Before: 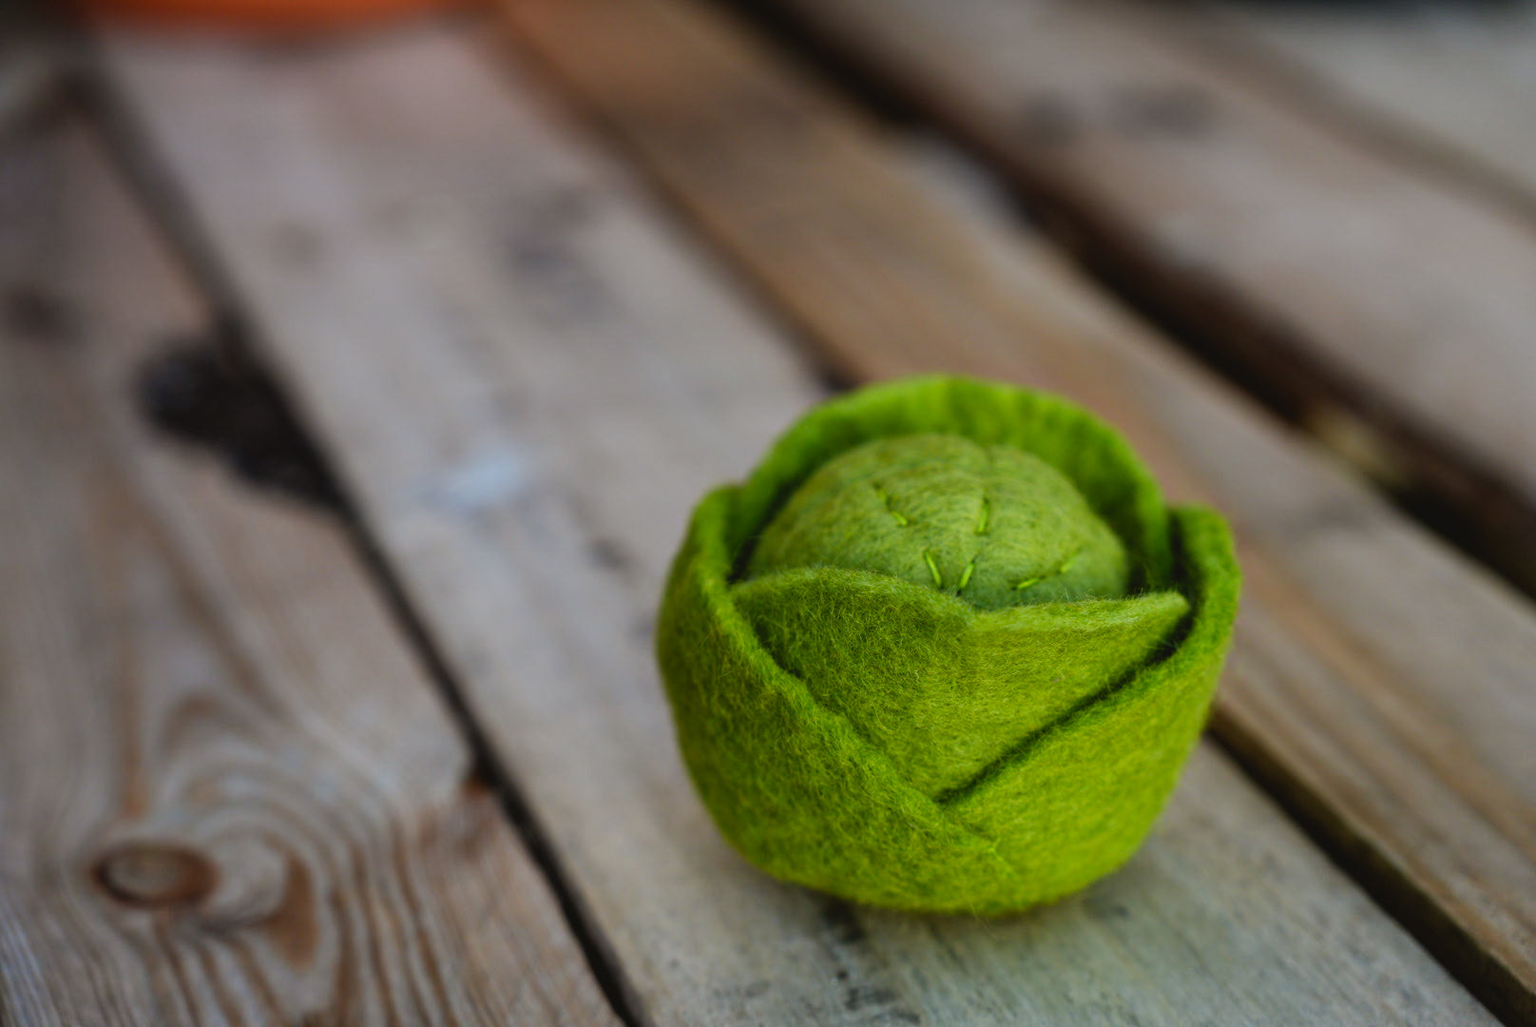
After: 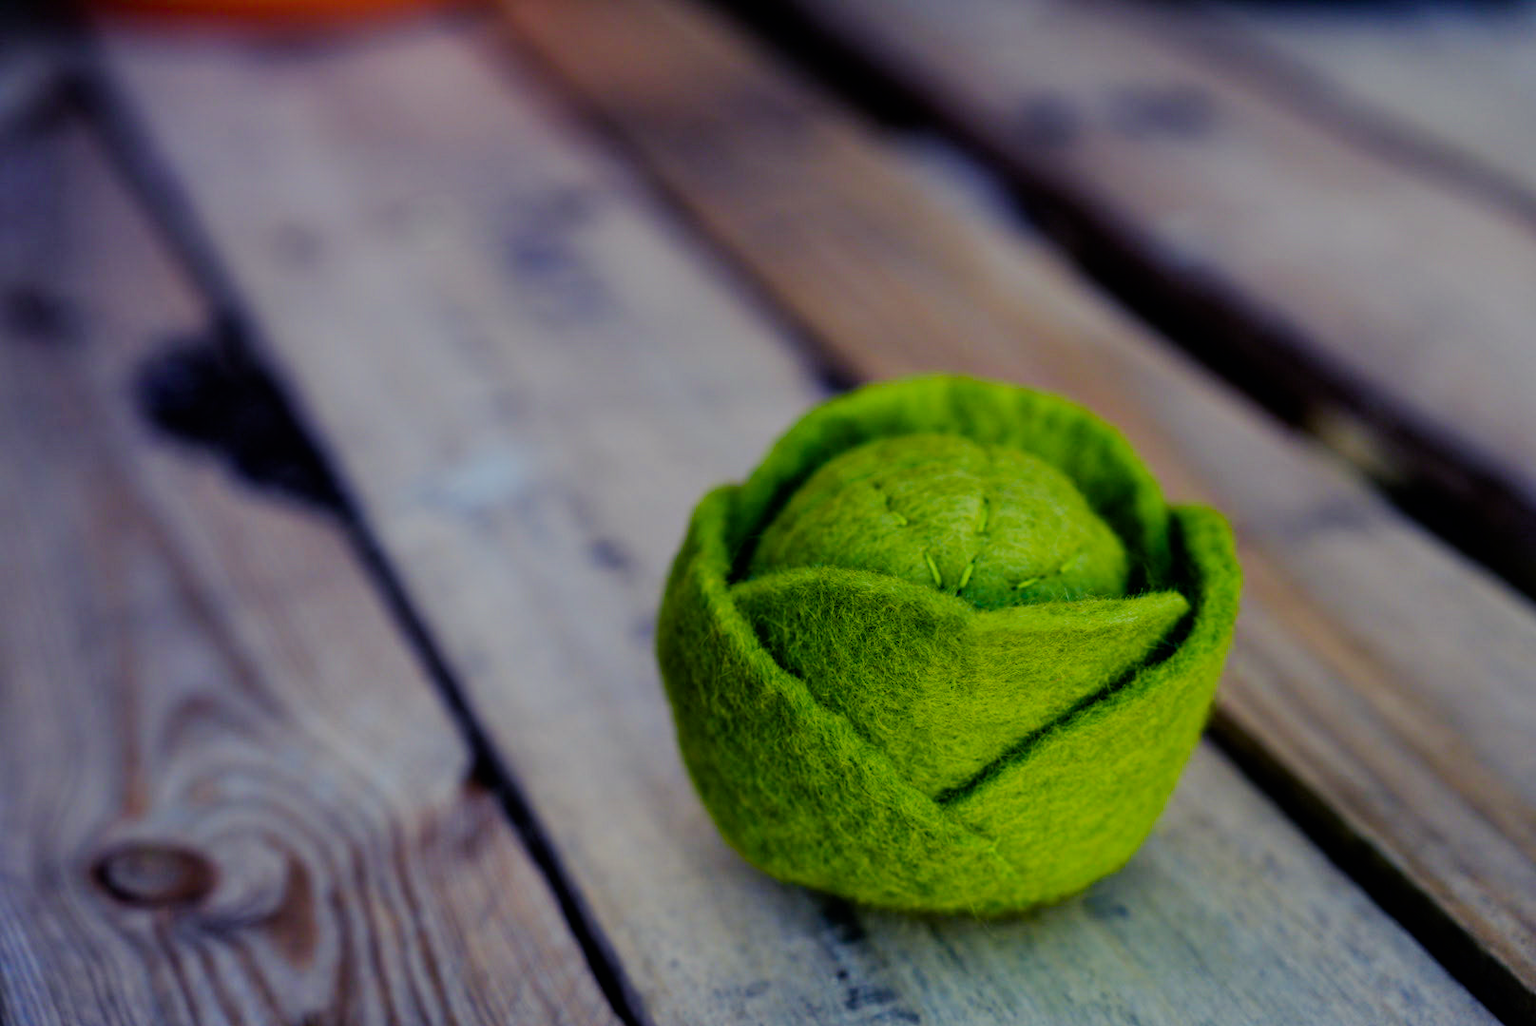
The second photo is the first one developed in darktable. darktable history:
color balance rgb: shadows lift › luminance -28.76%, shadows lift › chroma 15%, shadows lift › hue 270°, power › chroma 1%, power › hue 255°, highlights gain › luminance 7.14%, highlights gain › chroma 2%, highlights gain › hue 90°, global offset › luminance -0.29%, global offset › hue 260°, perceptual saturation grading › global saturation 20%, perceptual saturation grading › highlights -13.92%, perceptual saturation grading › shadows 50%
filmic rgb: black relative exposure -7.65 EV, white relative exposure 4.56 EV, hardness 3.61
